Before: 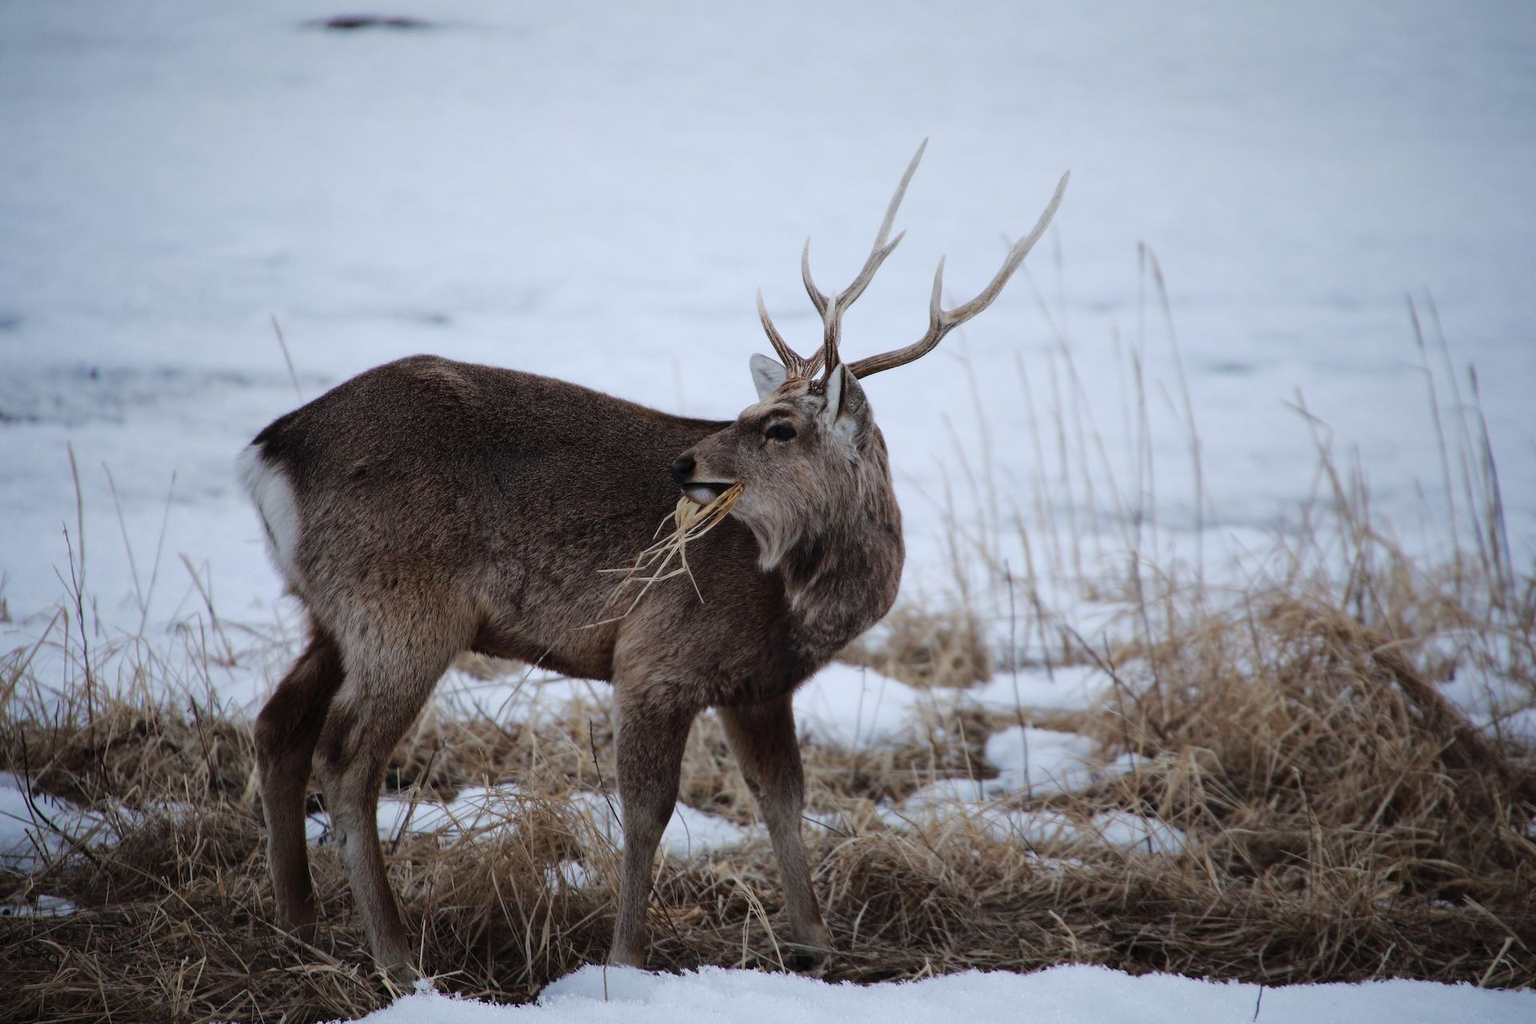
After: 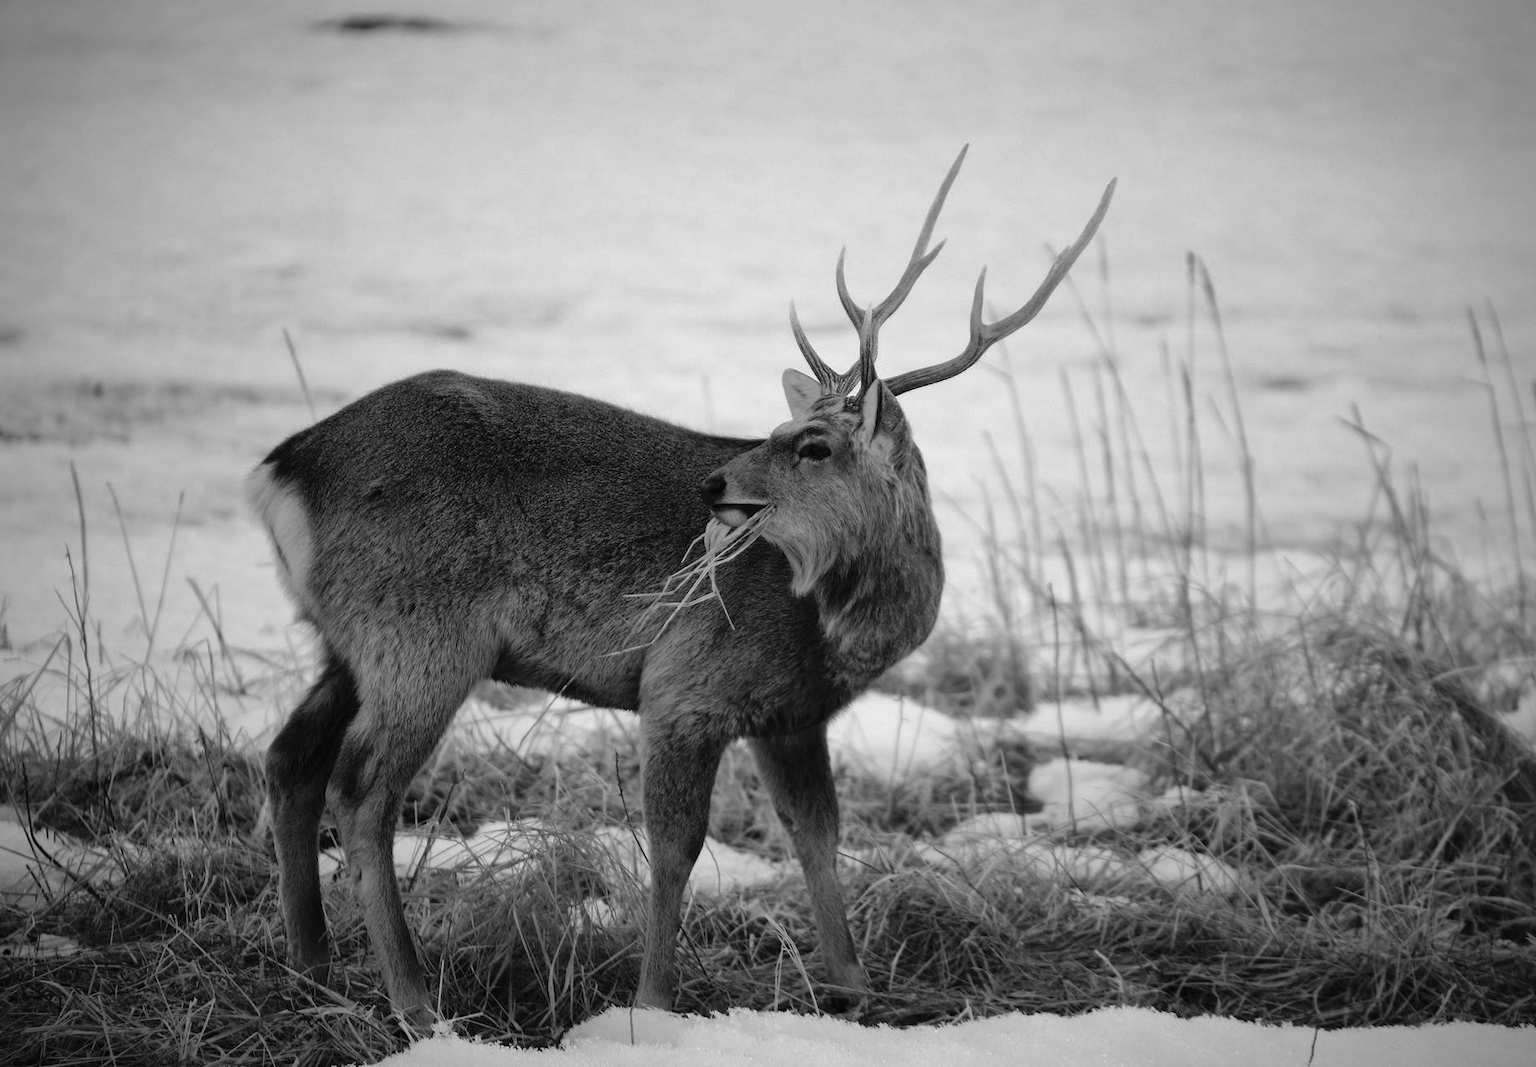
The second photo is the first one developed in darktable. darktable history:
monochrome: a 16.01, b -2.65, highlights 0.52
shadows and highlights: on, module defaults
vignetting: fall-off start 100%, brightness -0.282, width/height ratio 1.31
crop: right 4.126%, bottom 0.031%
color balance rgb: linear chroma grading › global chroma 50%, perceptual saturation grading › global saturation 2.34%, global vibrance 6.64%, contrast 12.71%, saturation formula JzAzBz (2021)
